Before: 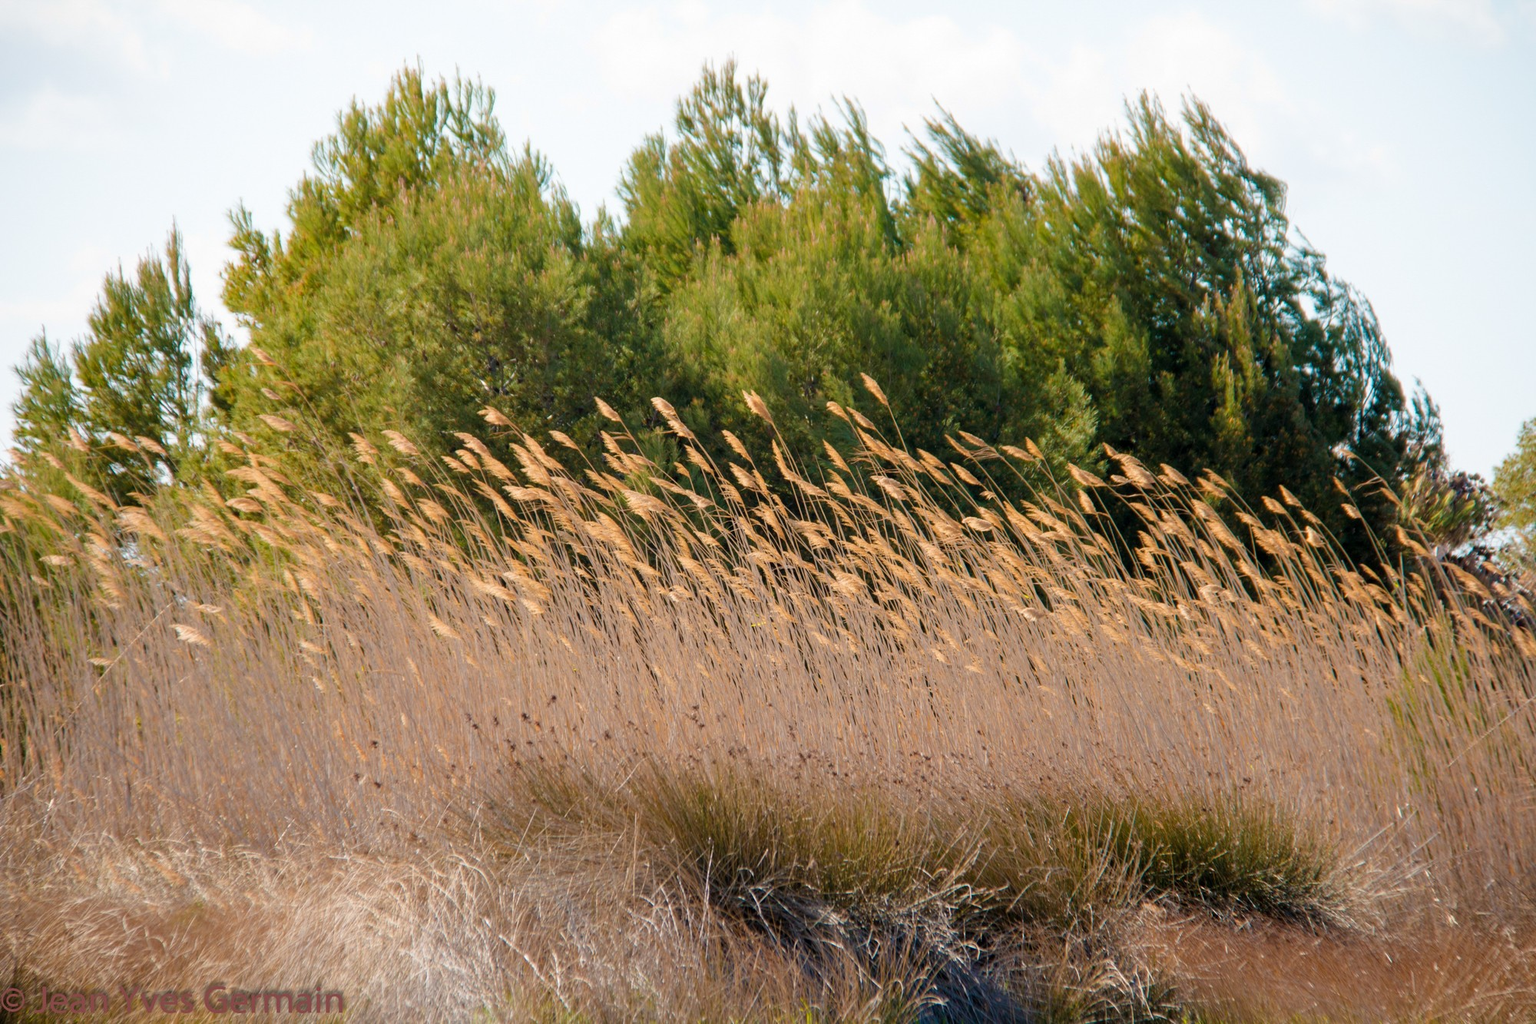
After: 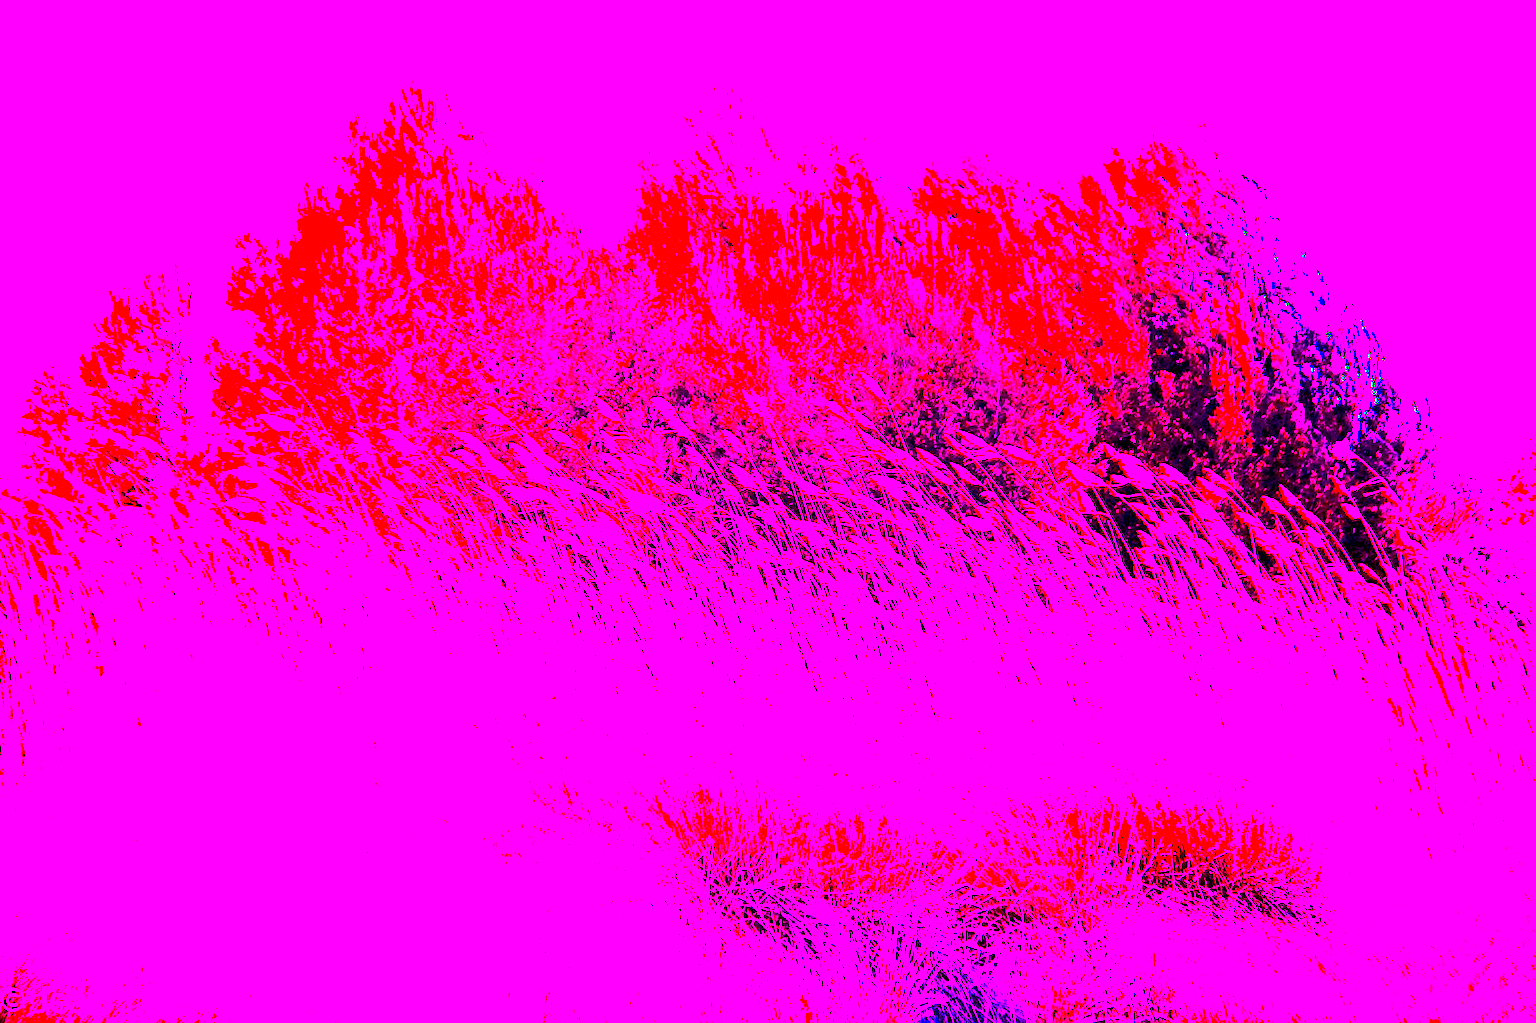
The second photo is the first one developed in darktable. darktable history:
sharpen: on, module defaults
white balance: red 8, blue 8
color balance rgb: linear chroma grading › global chroma 40.15%, perceptual saturation grading › global saturation 60.58%, perceptual saturation grading › highlights 20.44%, perceptual saturation grading › shadows -50.36%, perceptual brilliance grading › highlights 2.19%, perceptual brilliance grading › mid-tones -50.36%, perceptual brilliance grading › shadows -50.36%
